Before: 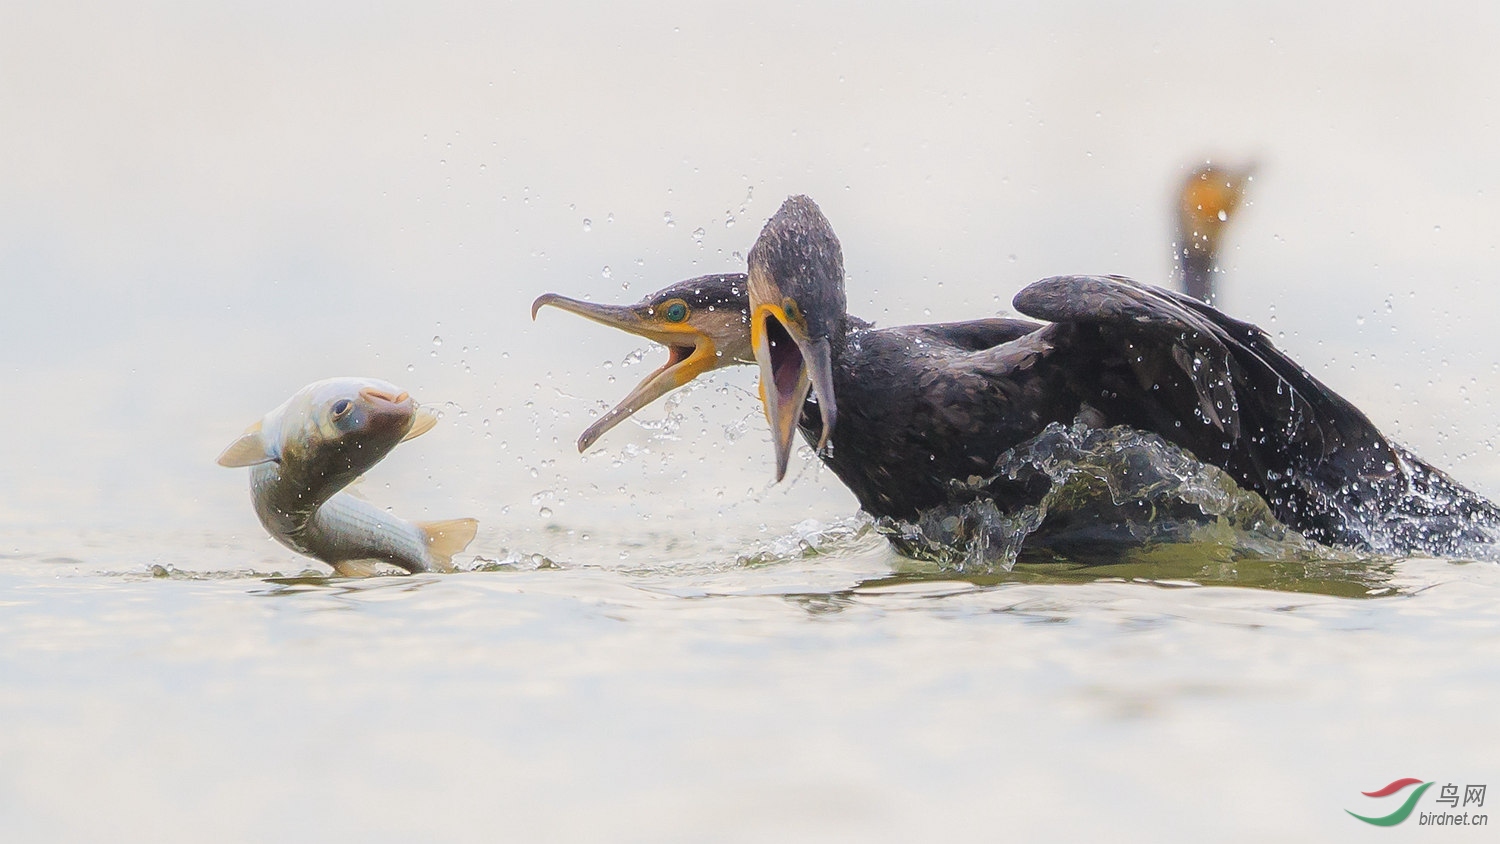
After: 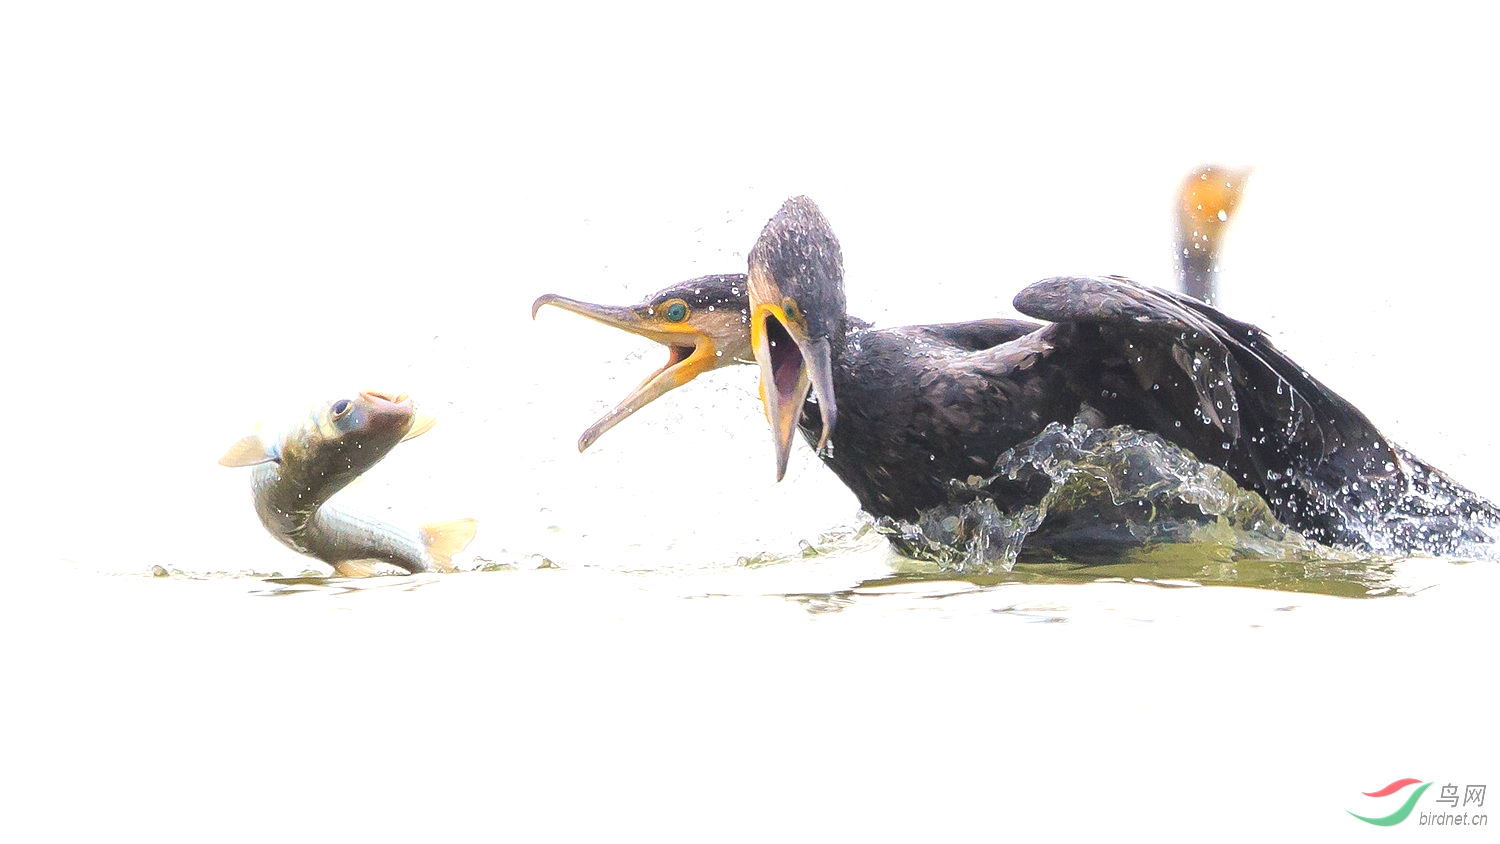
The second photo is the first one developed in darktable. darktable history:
exposure: exposure 0.948 EV, compensate highlight preservation false
